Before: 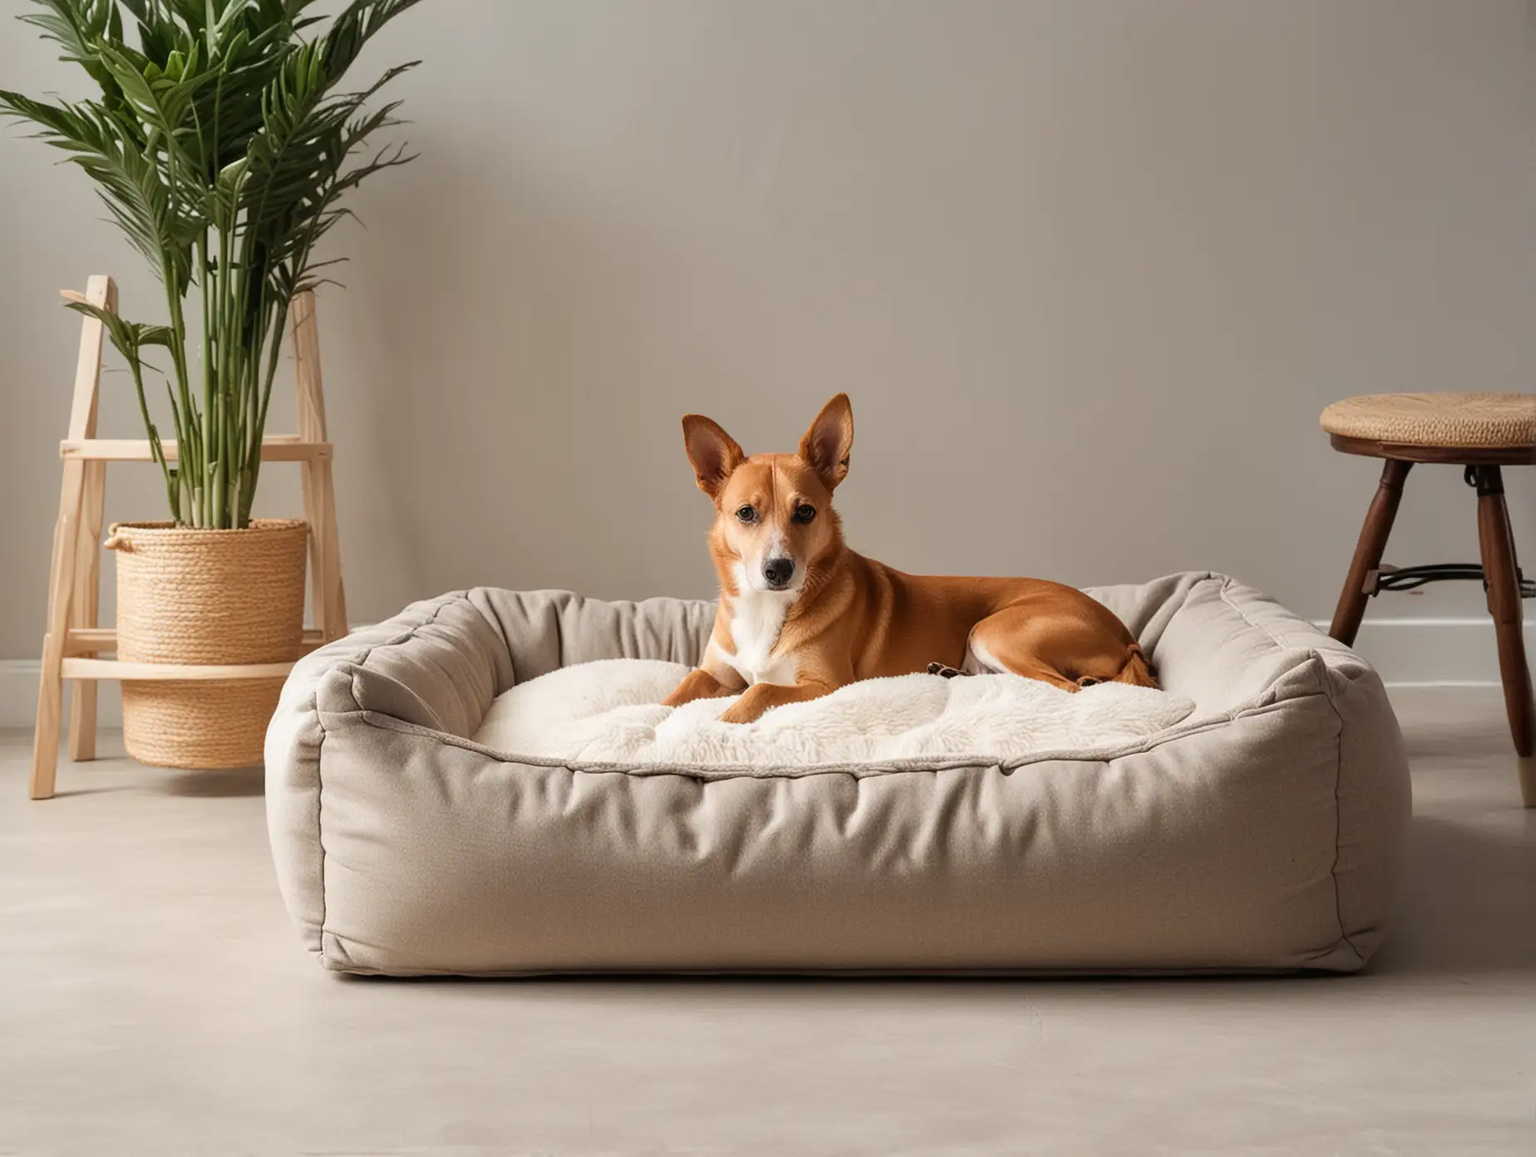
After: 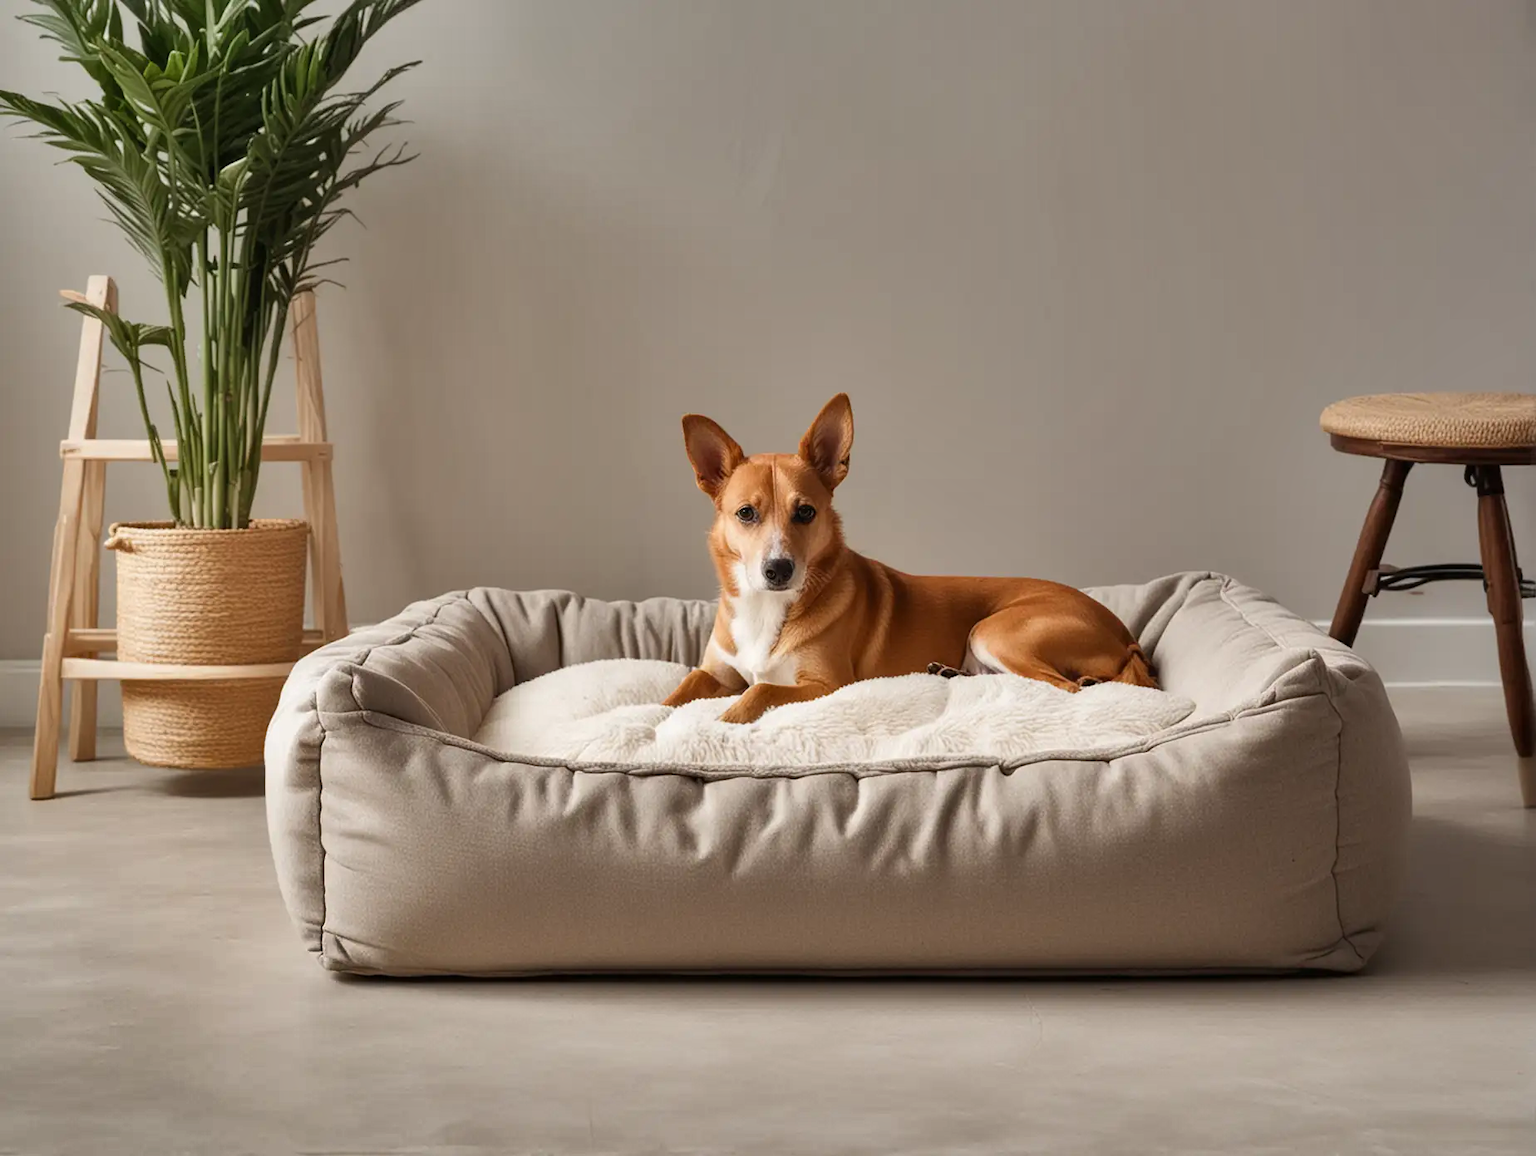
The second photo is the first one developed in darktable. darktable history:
shadows and highlights: radius 108.52, shadows 40.68, highlights -72.88, low approximation 0.01, soften with gaussian
